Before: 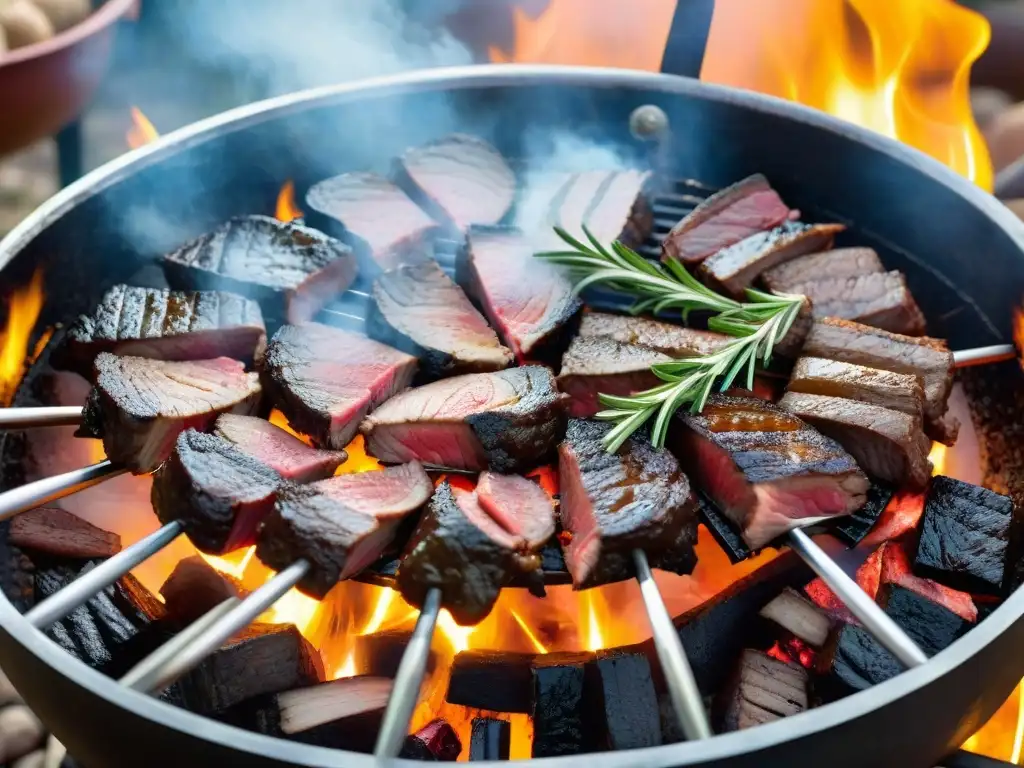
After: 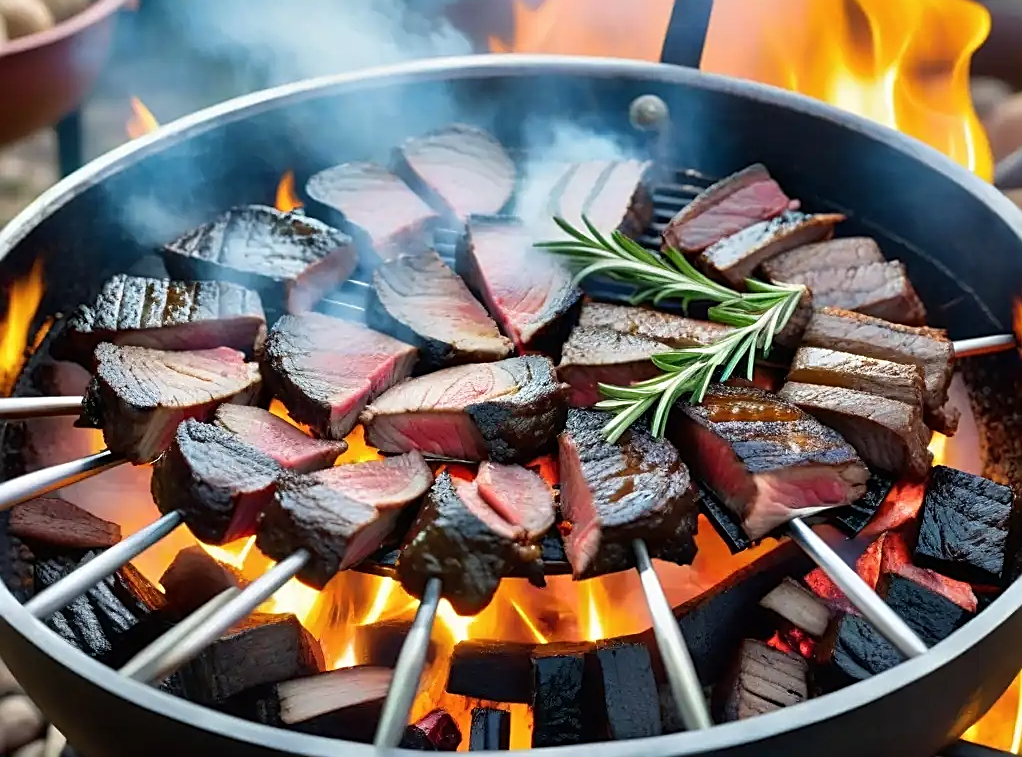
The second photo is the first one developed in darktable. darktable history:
sharpen: amount 0.588
crop: top 1.415%, right 0.113%
color correction: highlights b* -0.06, saturation 0.984
